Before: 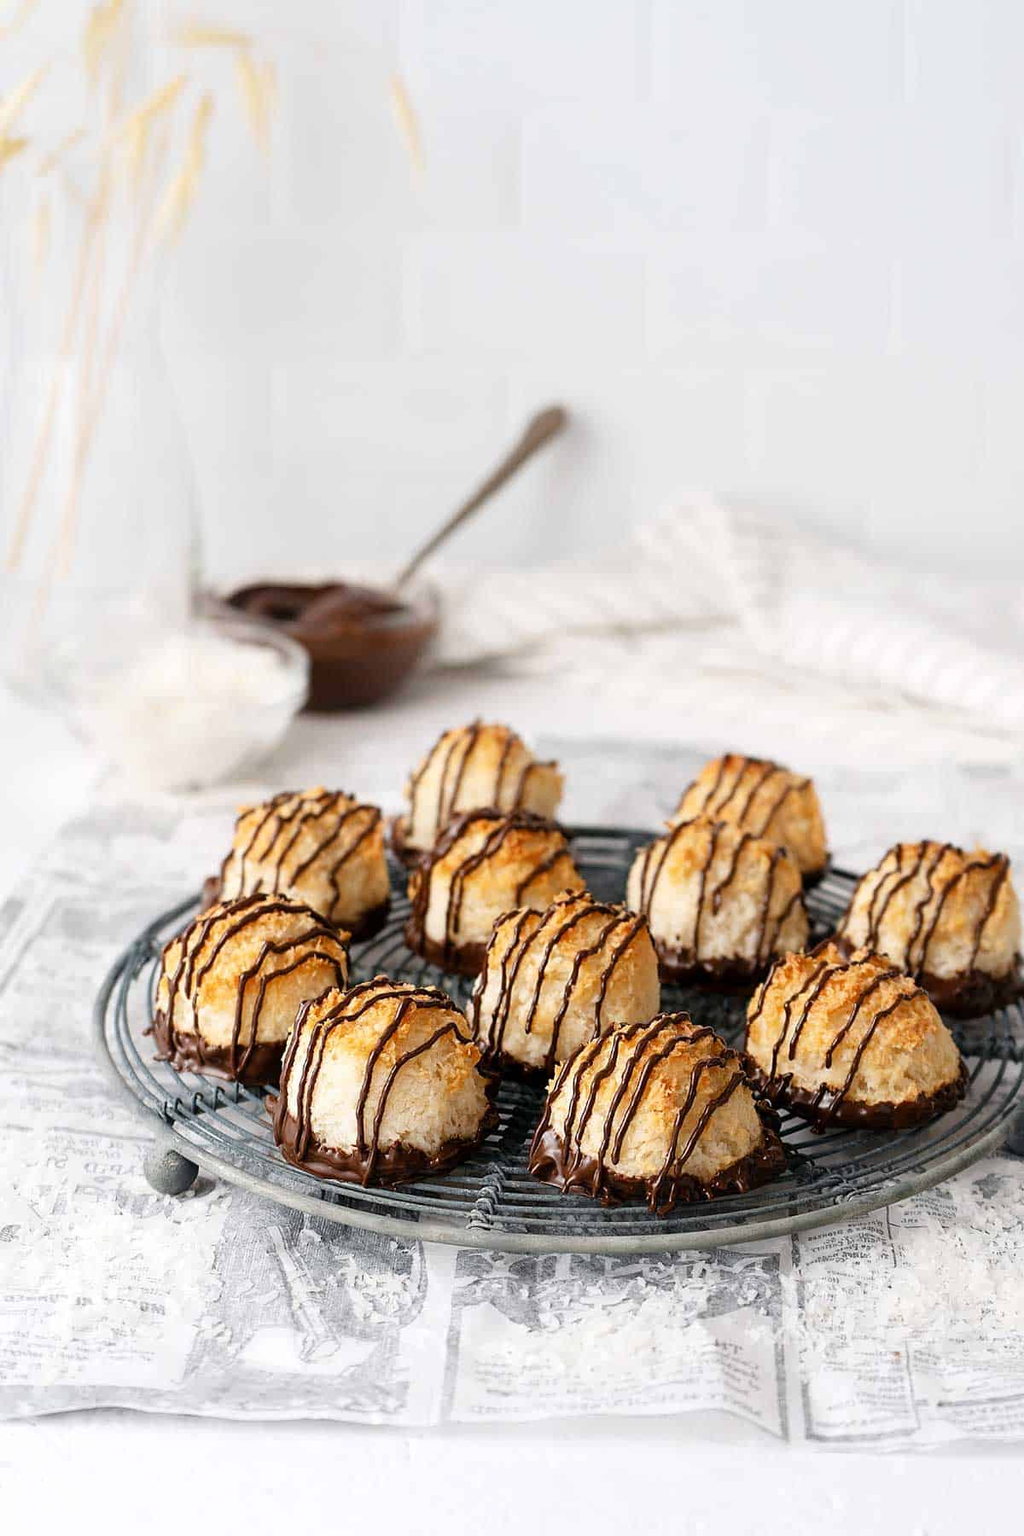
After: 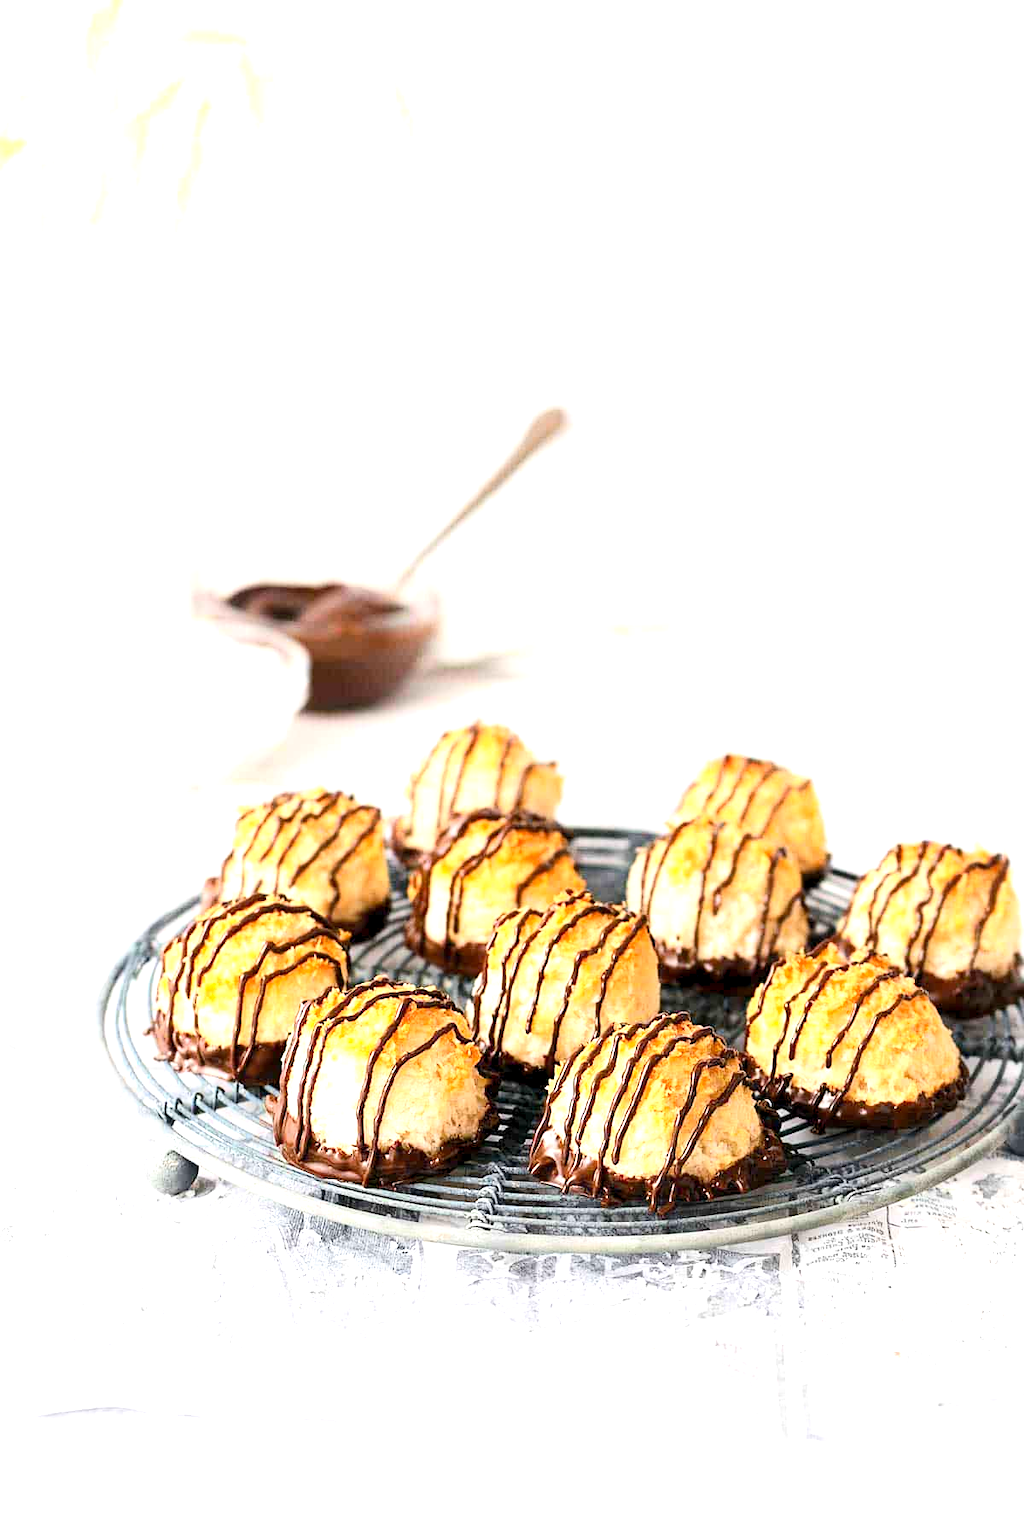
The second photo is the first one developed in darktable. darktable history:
contrast brightness saturation: contrast 0.197, brightness 0.14, saturation 0.149
exposure: black level correction 0.001, exposure 1.119 EV, compensate exposure bias true, compensate highlight preservation false
